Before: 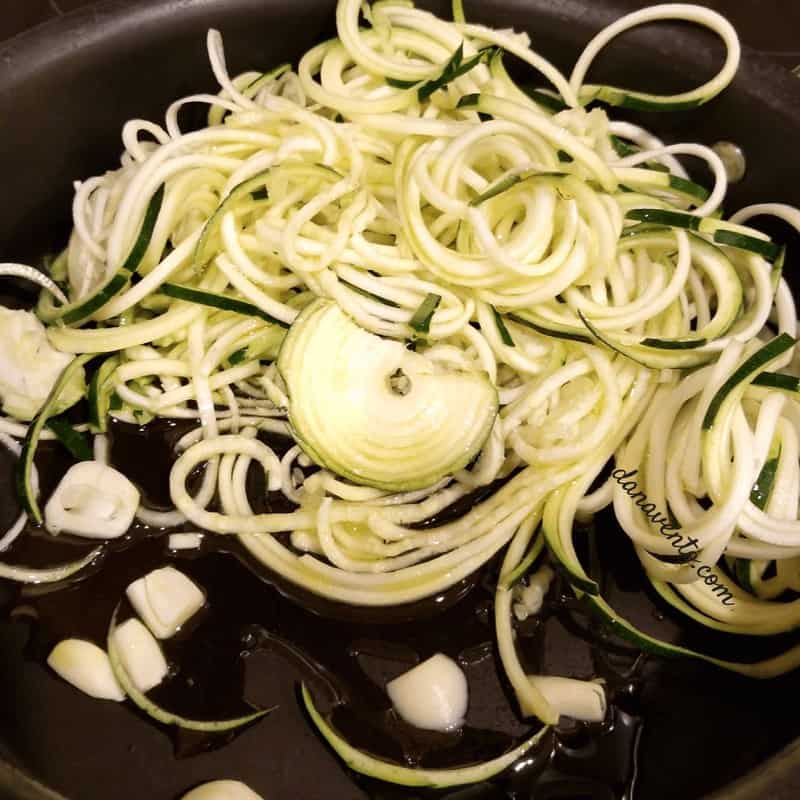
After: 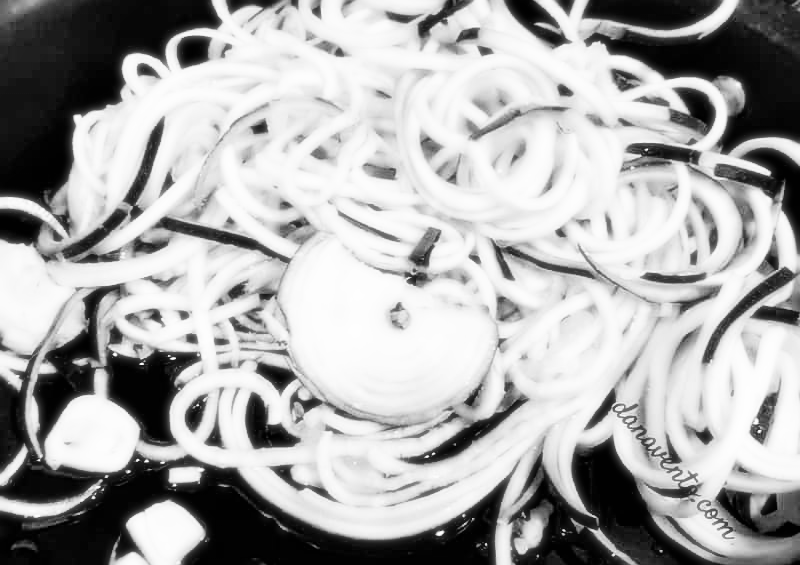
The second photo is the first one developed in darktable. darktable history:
exposure: black level correction -0.001, exposure 0.08 EV, compensate highlight preservation false
shadows and highlights: soften with gaussian
bloom: size 0%, threshold 54.82%, strength 8.31%
sharpen: radius 2.817, amount 0.715
crop and rotate: top 8.293%, bottom 20.996%
white balance: red 0.98, blue 1.61
color calibration: output gray [0.21, 0.42, 0.37, 0], gray › normalize channels true, illuminant same as pipeline (D50), adaptation XYZ, x 0.346, y 0.359, gamut compression 0
filmic rgb: black relative exposure -7.65 EV, white relative exposure 4.56 EV, hardness 3.61
